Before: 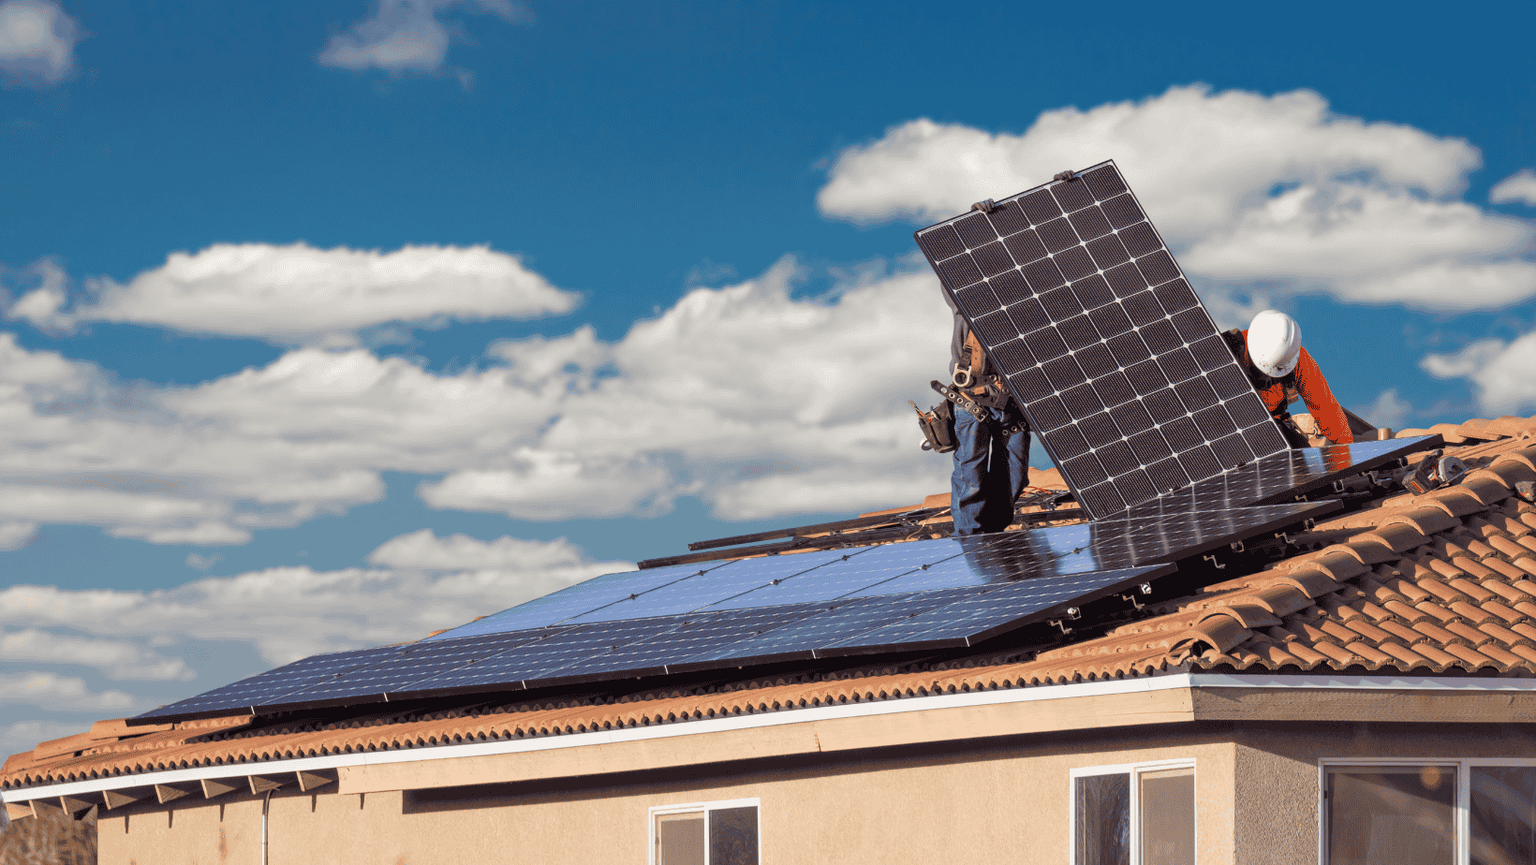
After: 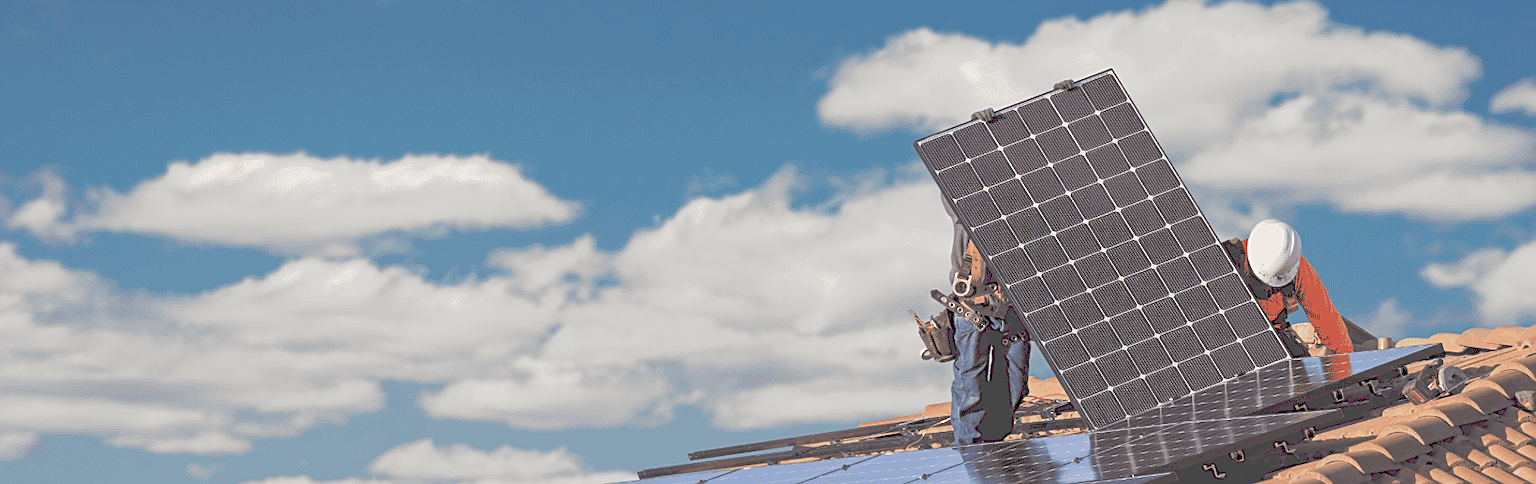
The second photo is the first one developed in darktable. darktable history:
crop and rotate: top 10.591%, bottom 33.422%
sharpen: on, module defaults
tone curve: curves: ch0 [(0, 0) (0.003, 0.298) (0.011, 0.298) (0.025, 0.298) (0.044, 0.3) (0.069, 0.302) (0.1, 0.312) (0.136, 0.329) (0.177, 0.354) (0.224, 0.376) (0.277, 0.408) (0.335, 0.453) (0.399, 0.503) (0.468, 0.562) (0.543, 0.623) (0.623, 0.686) (0.709, 0.754) (0.801, 0.825) (0.898, 0.873) (1, 1)], preserve colors none
